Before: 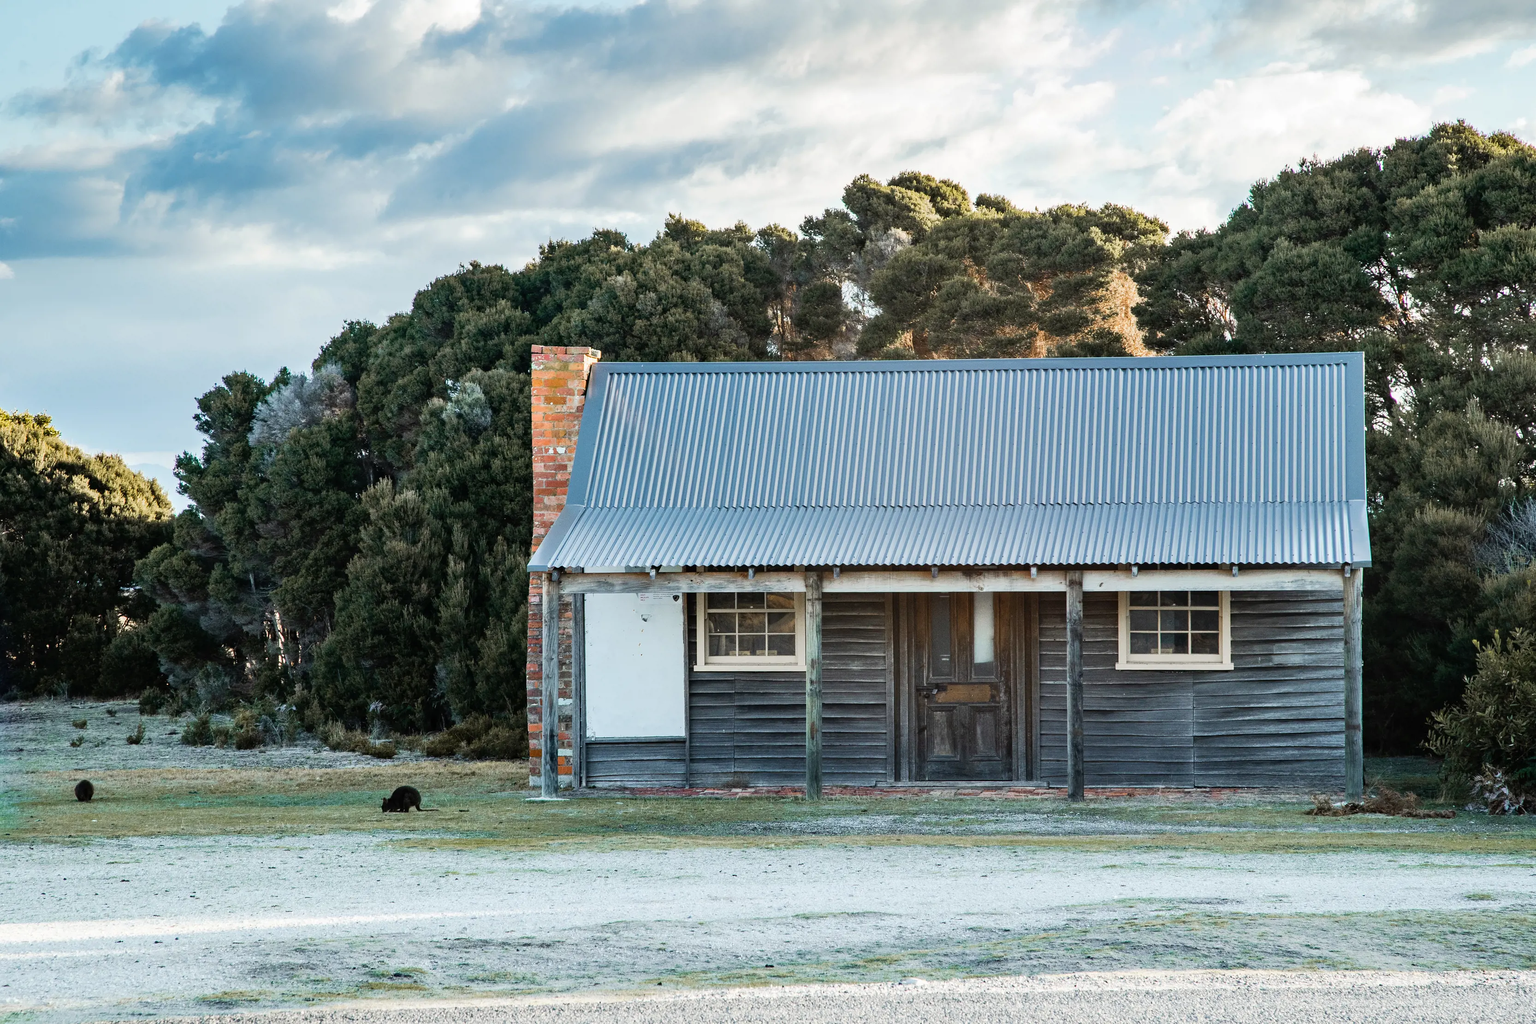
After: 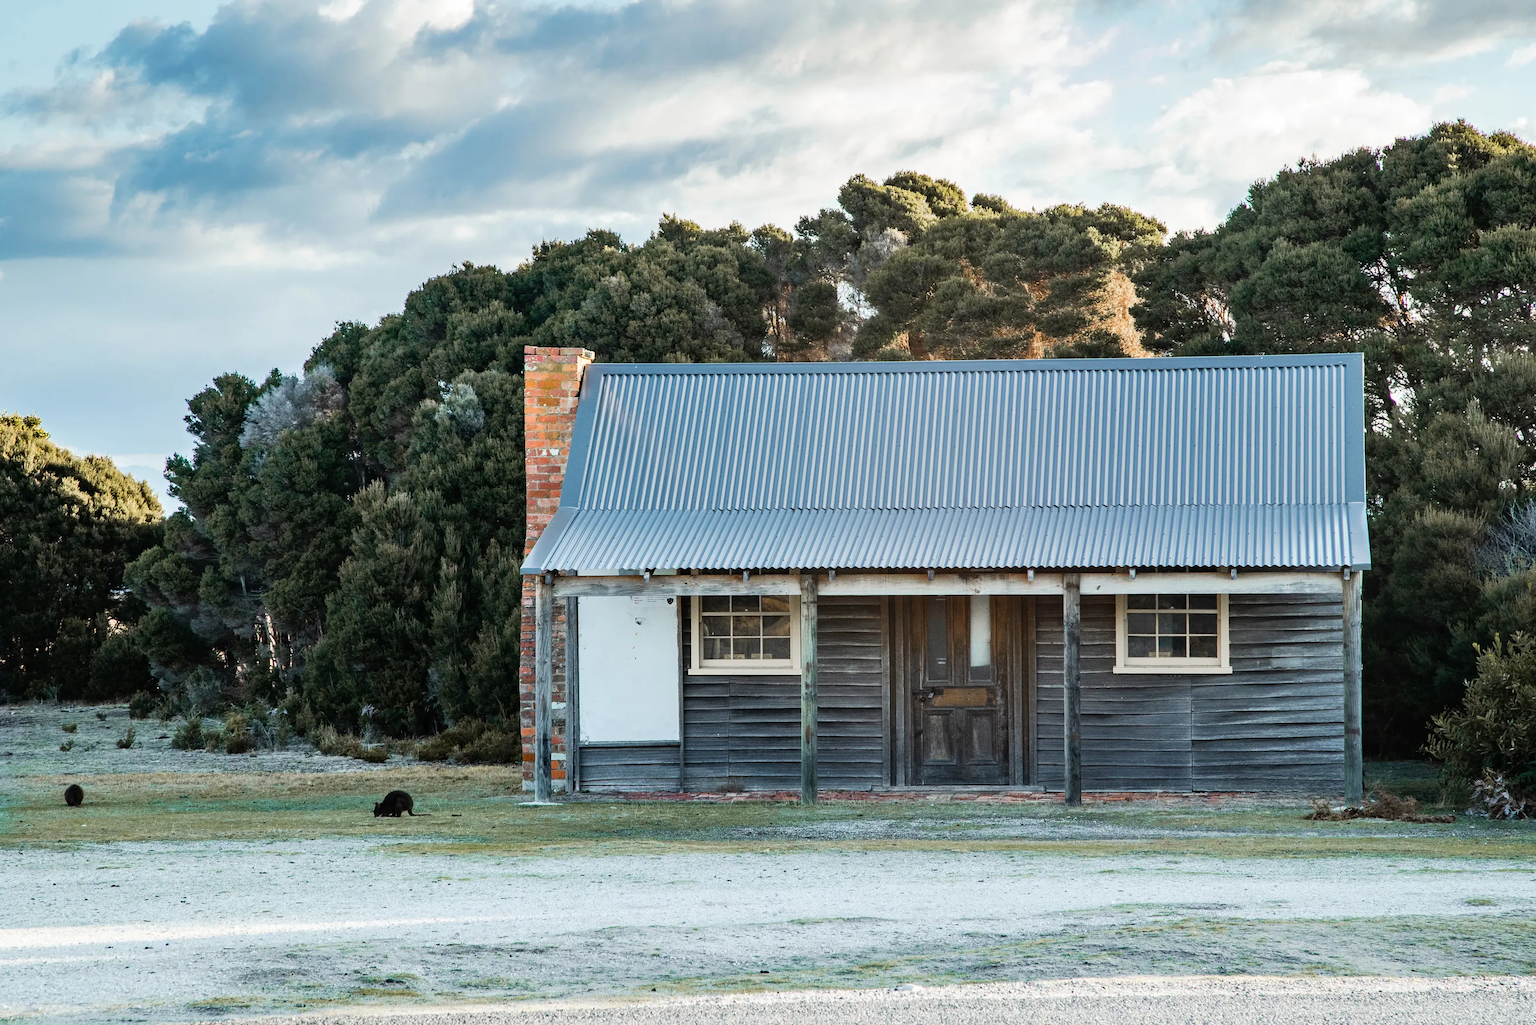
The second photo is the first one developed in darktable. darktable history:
crop and rotate: left 0.75%, top 0.206%, bottom 0.343%
